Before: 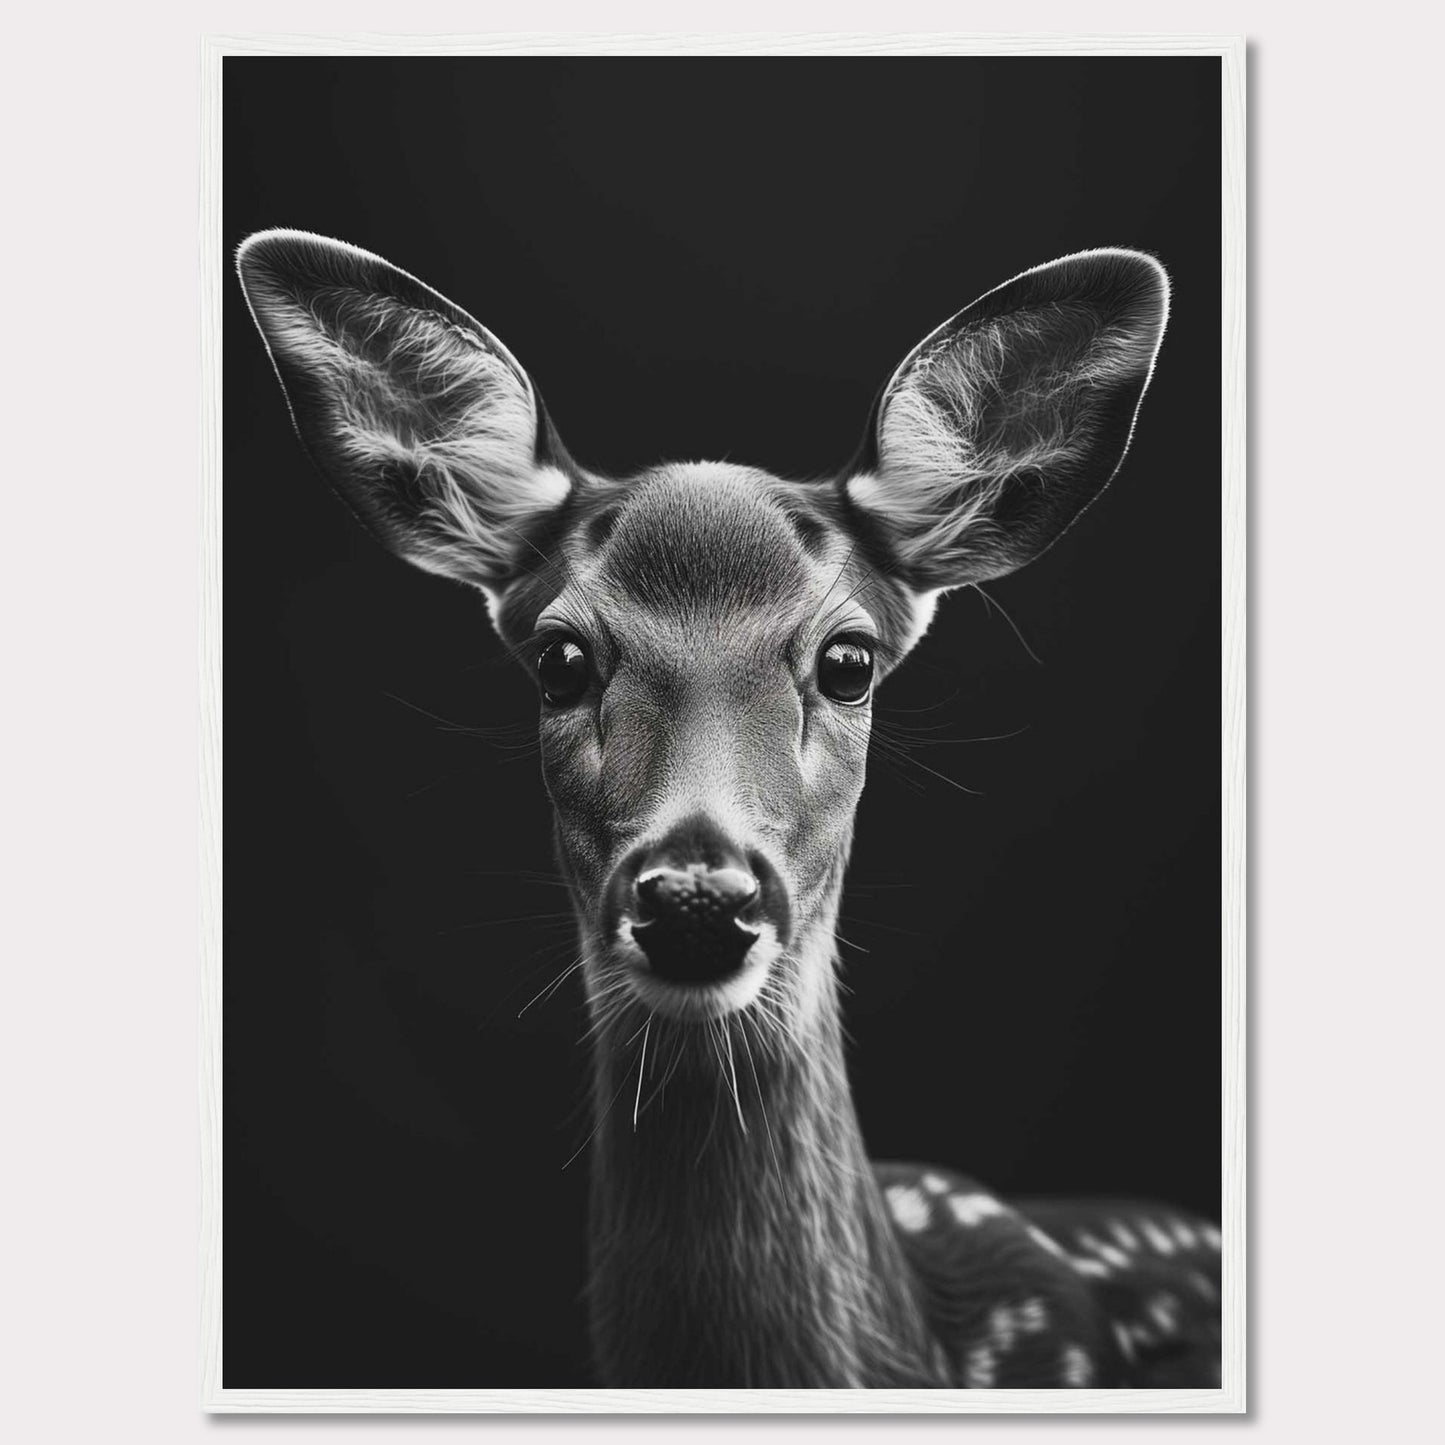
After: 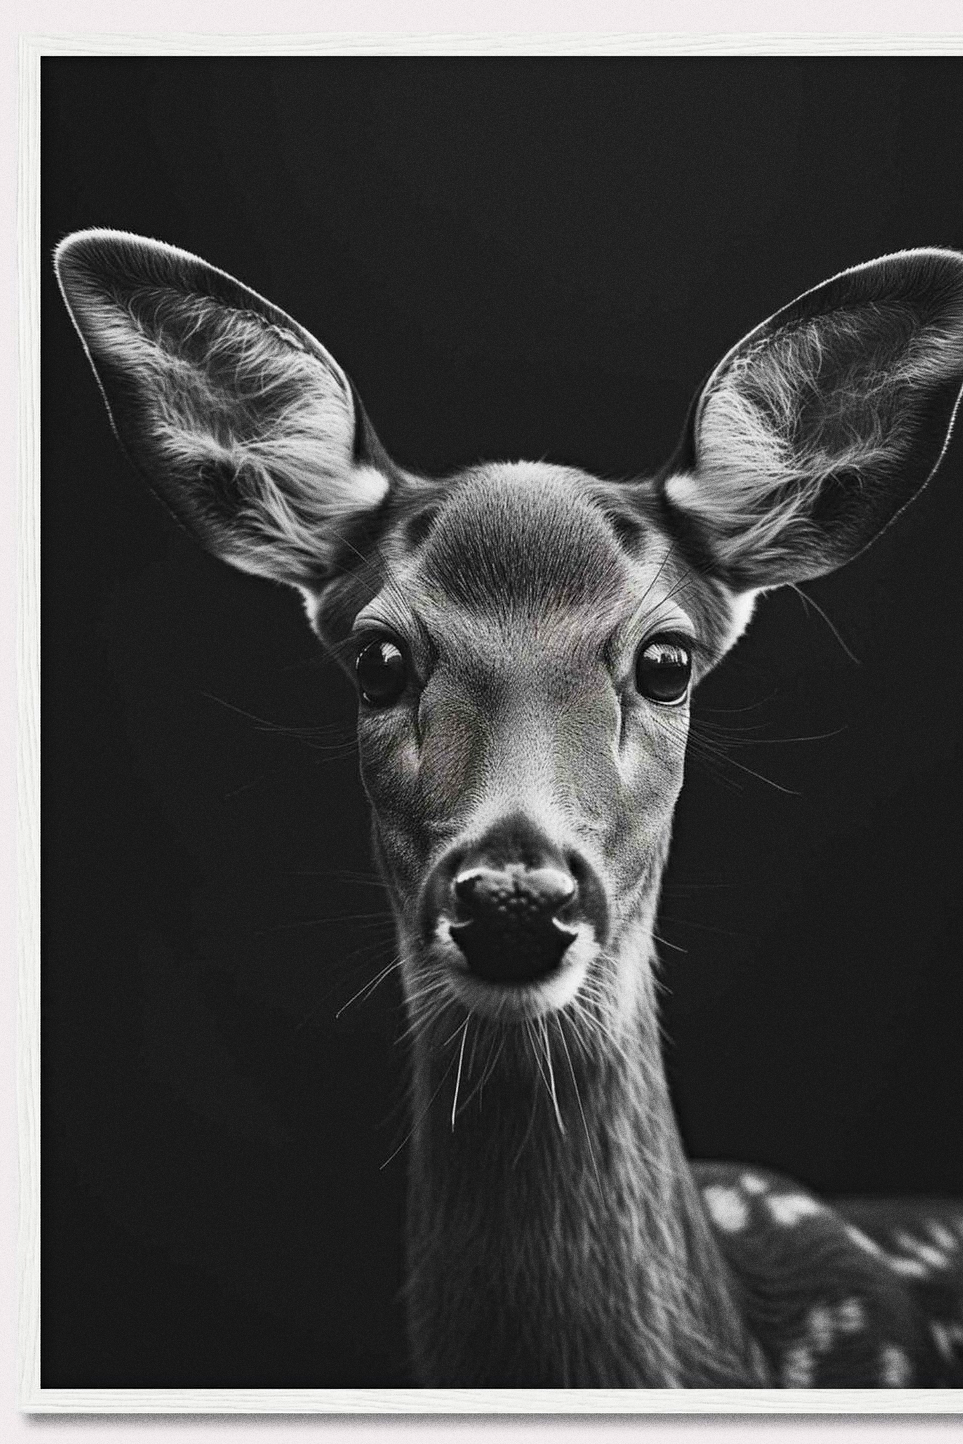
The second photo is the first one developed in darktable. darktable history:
crop and rotate: left 12.648%, right 20.685%
haze removal: compatibility mode true, adaptive false
grain: coarseness 0.09 ISO, strength 40%
color balance rgb: perceptual saturation grading › global saturation 25%, global vibrance 20%
